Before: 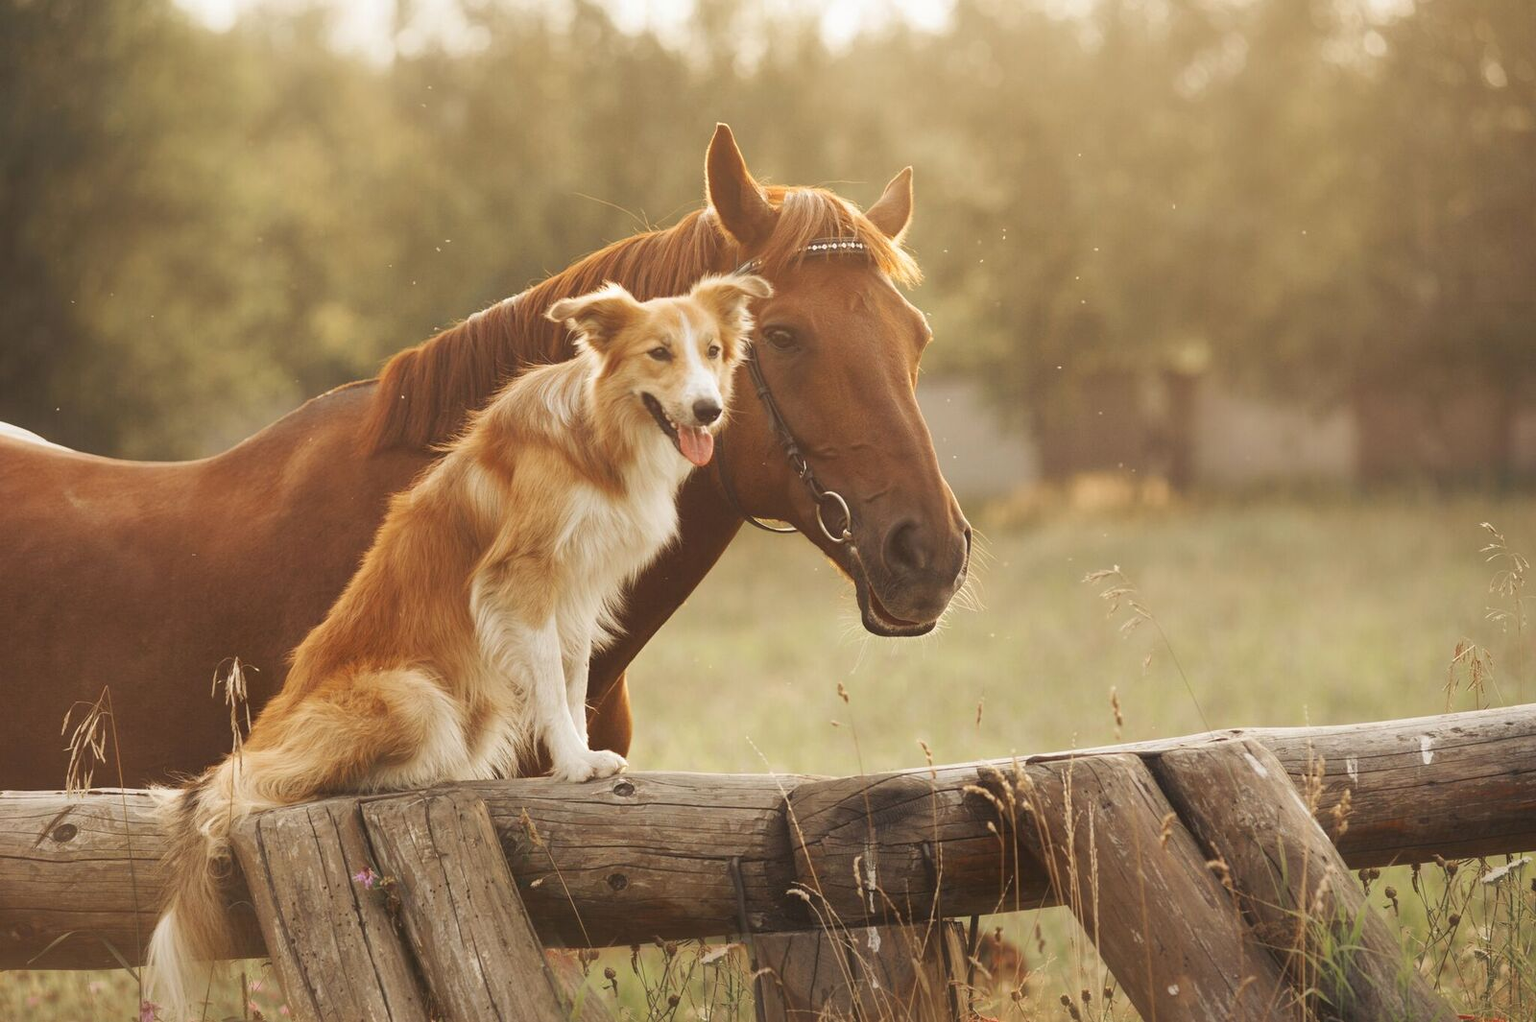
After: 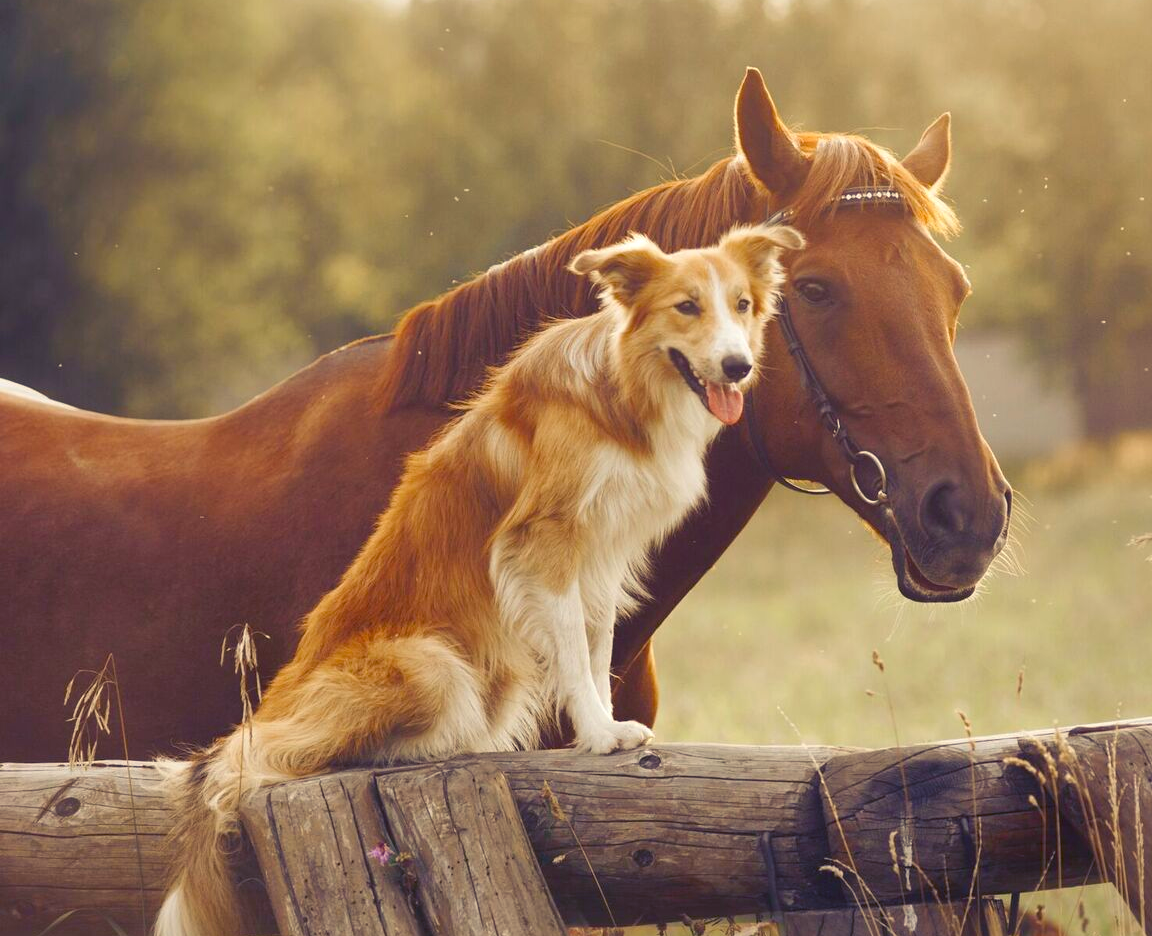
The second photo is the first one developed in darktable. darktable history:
color balance rgb: shadows lift › luminance -28.76%, shadows lift › chroma 15%, shadows lift › hue 270°, power › chroma 1%, power › hue 255°, highlights gain › luminance 7.14%, highlights gain › chroma 2%, highlights gain › hue 90°, global offset › luminance -0.29%, global offset › hue 260°, perceptual saturation grading › global saturation 20%, perceptual saturation grading › highlights -13.92%, perceptual saturation grading › shadows 50%
crop: top 5.803%, right 27.864%, bottom 5.804%
